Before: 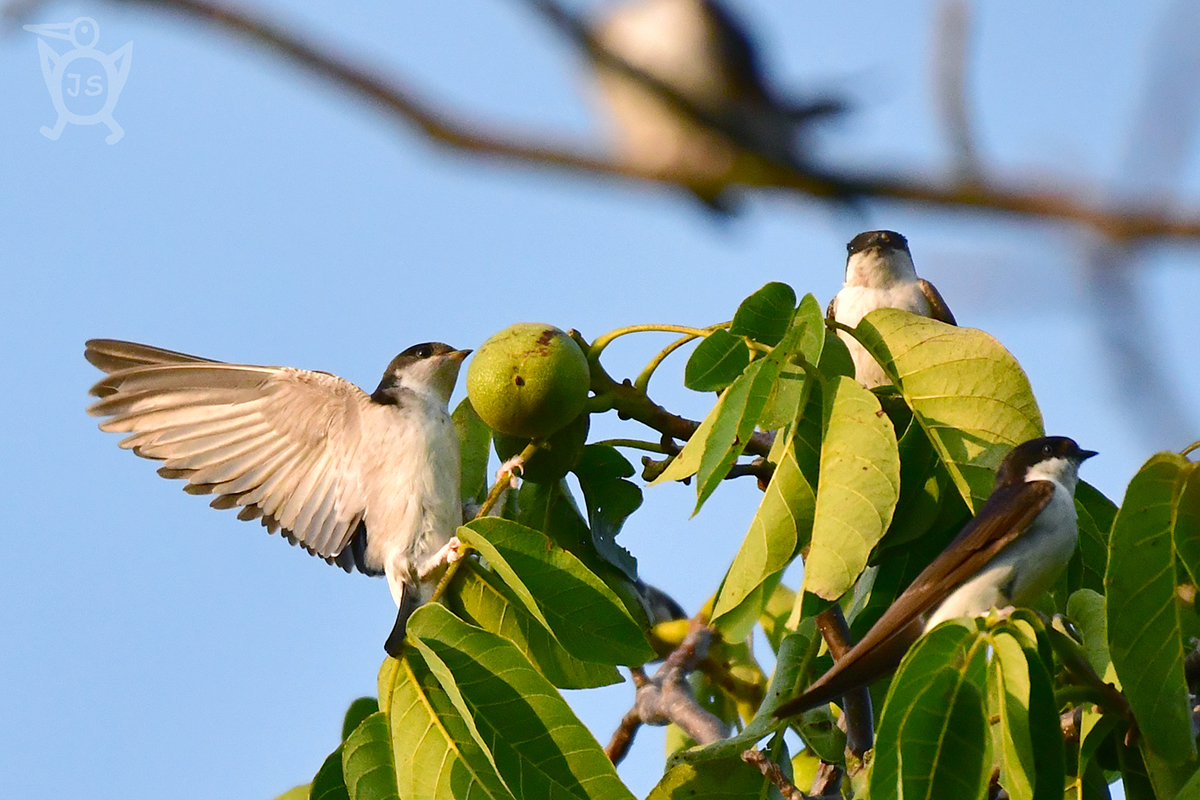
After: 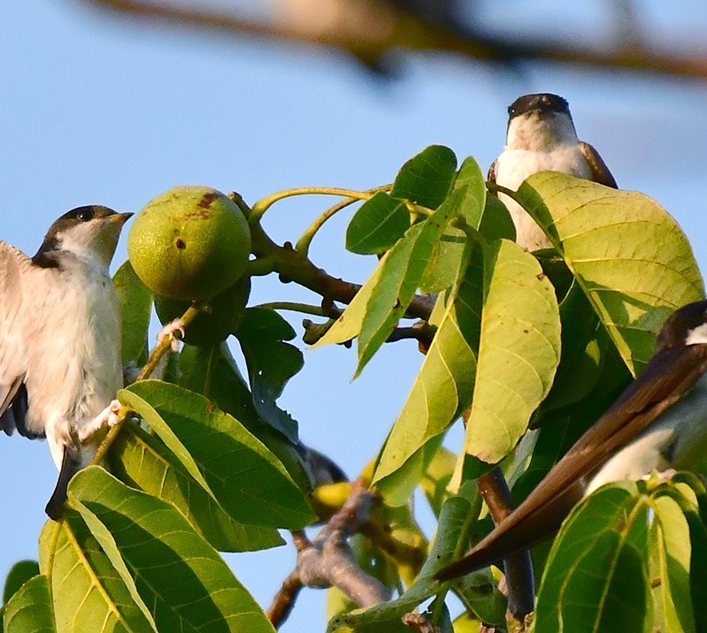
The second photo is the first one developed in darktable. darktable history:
crop and rotate: left 28.293%, top 17.206%, right 12.766%, bottom 3.603%
